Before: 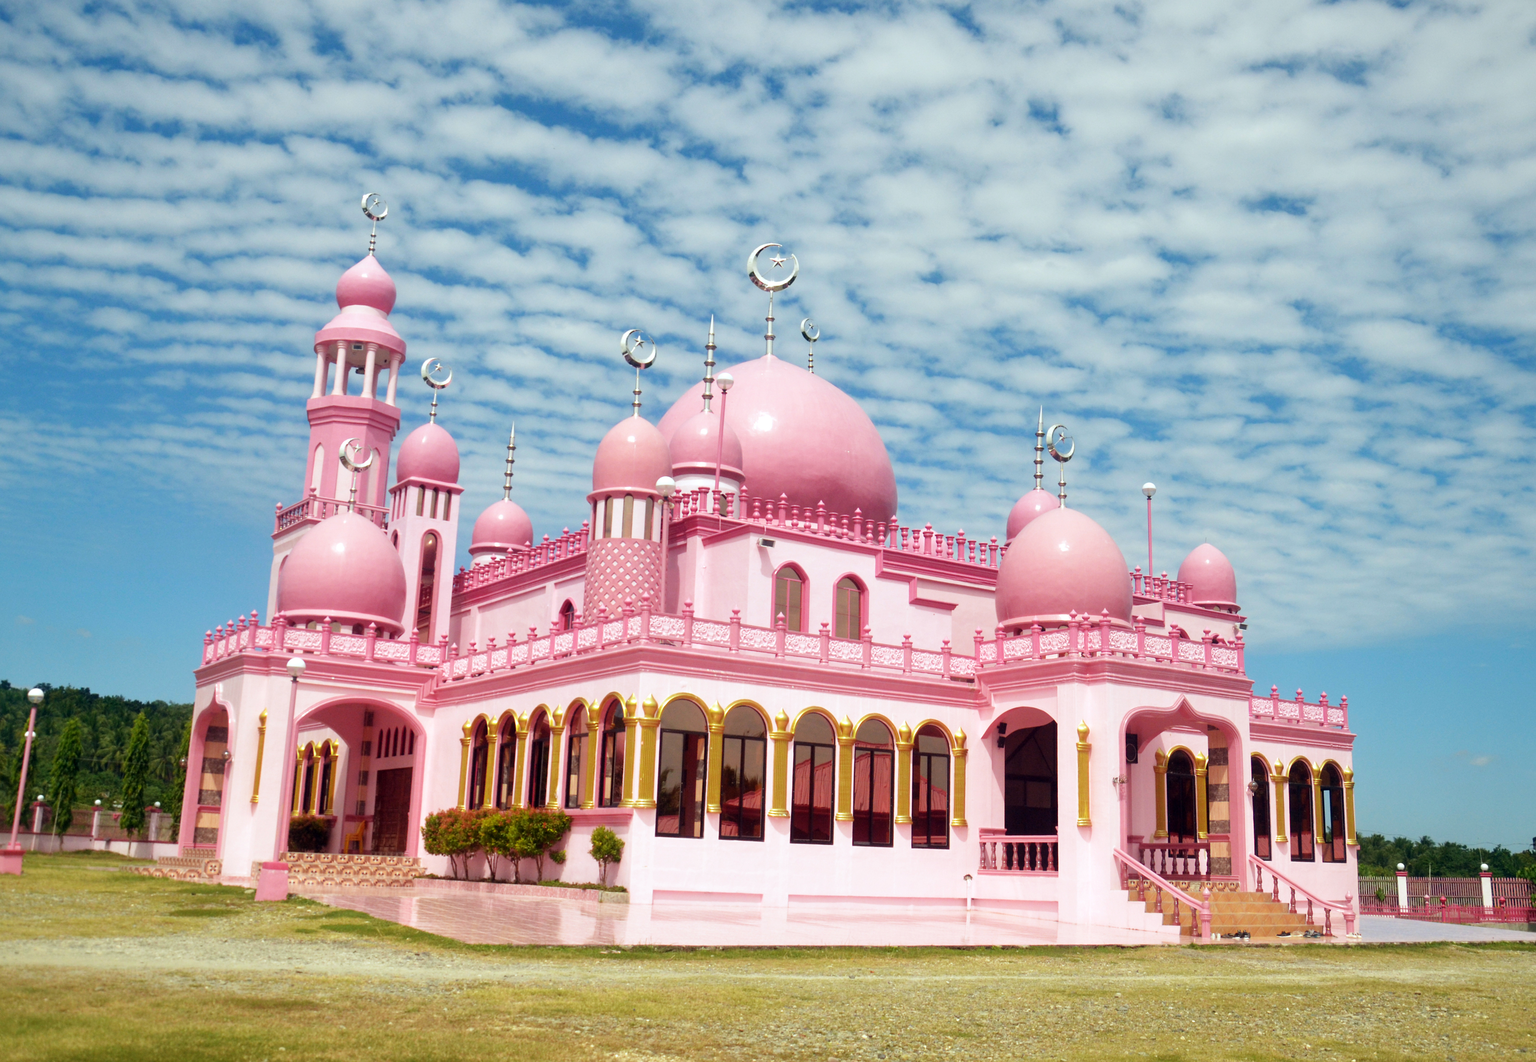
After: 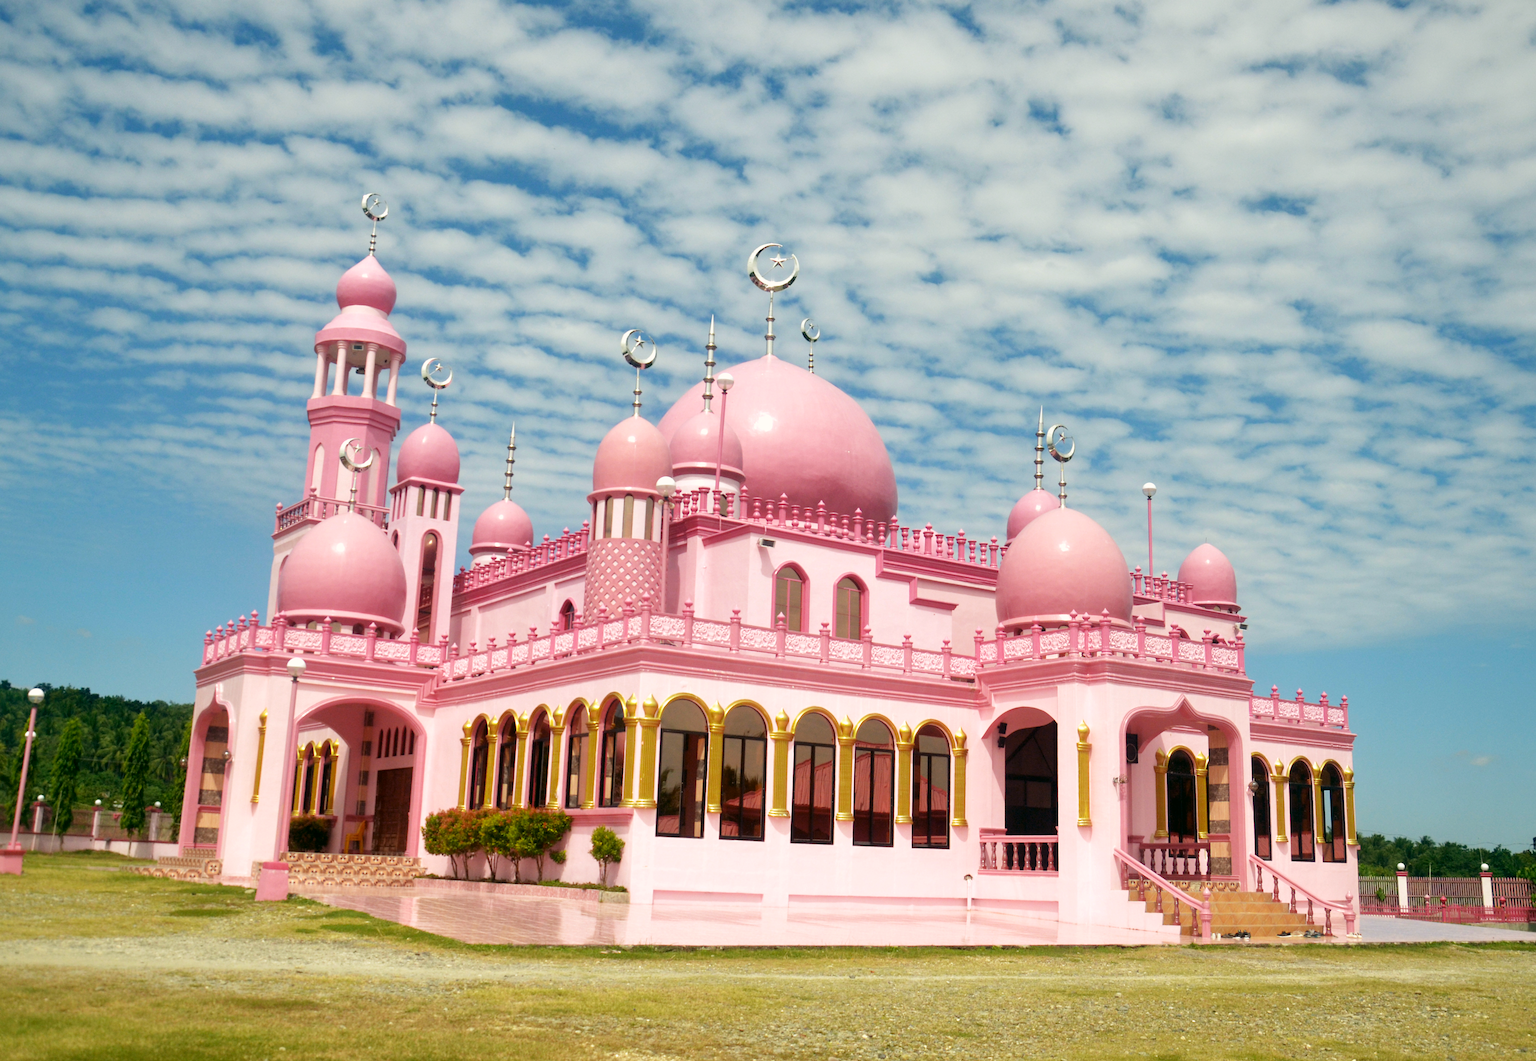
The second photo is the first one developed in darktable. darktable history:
color correction: highlights a* 4.1, highlights b* 4.93, shadows a* -7.39, shadows b* 4.87
